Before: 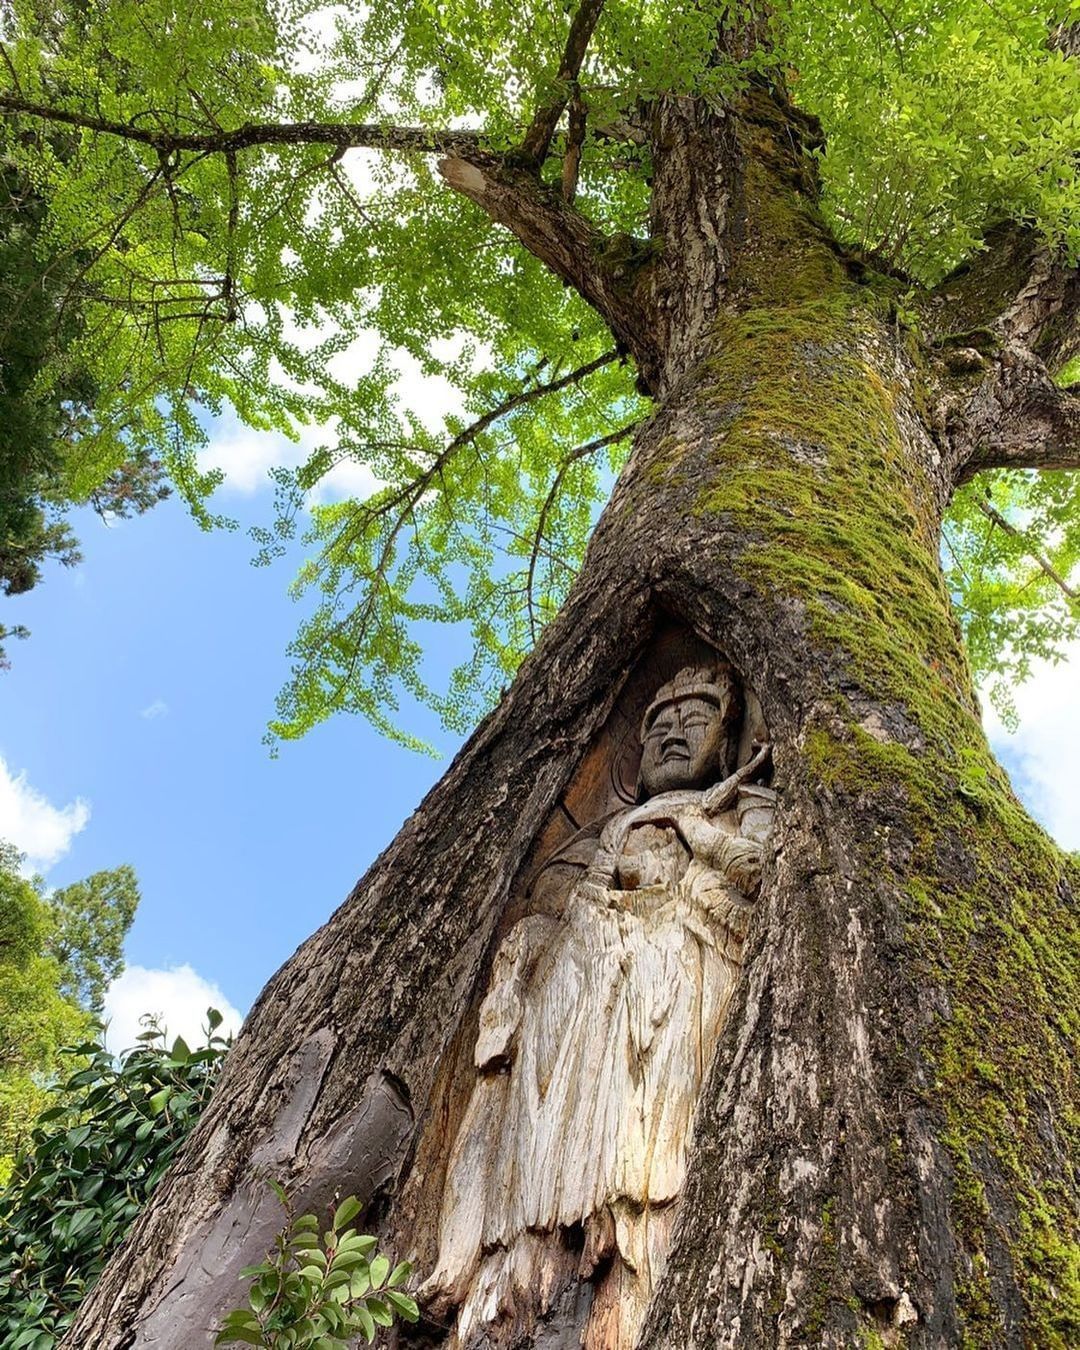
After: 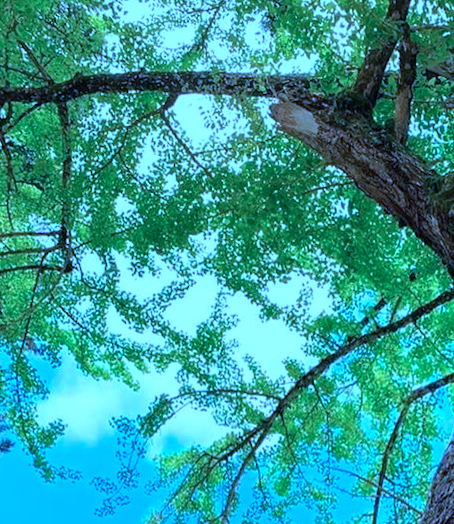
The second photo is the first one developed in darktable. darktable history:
crop: left 15.452%, top 5.459%, right 43.956%, bottom 56.62%
rotate and perspective: rotation -1.75°, automatic cropping off
color calibration: illuminant as shot in camera, x 0.462, y 0.419, temperature 2651.64 K
